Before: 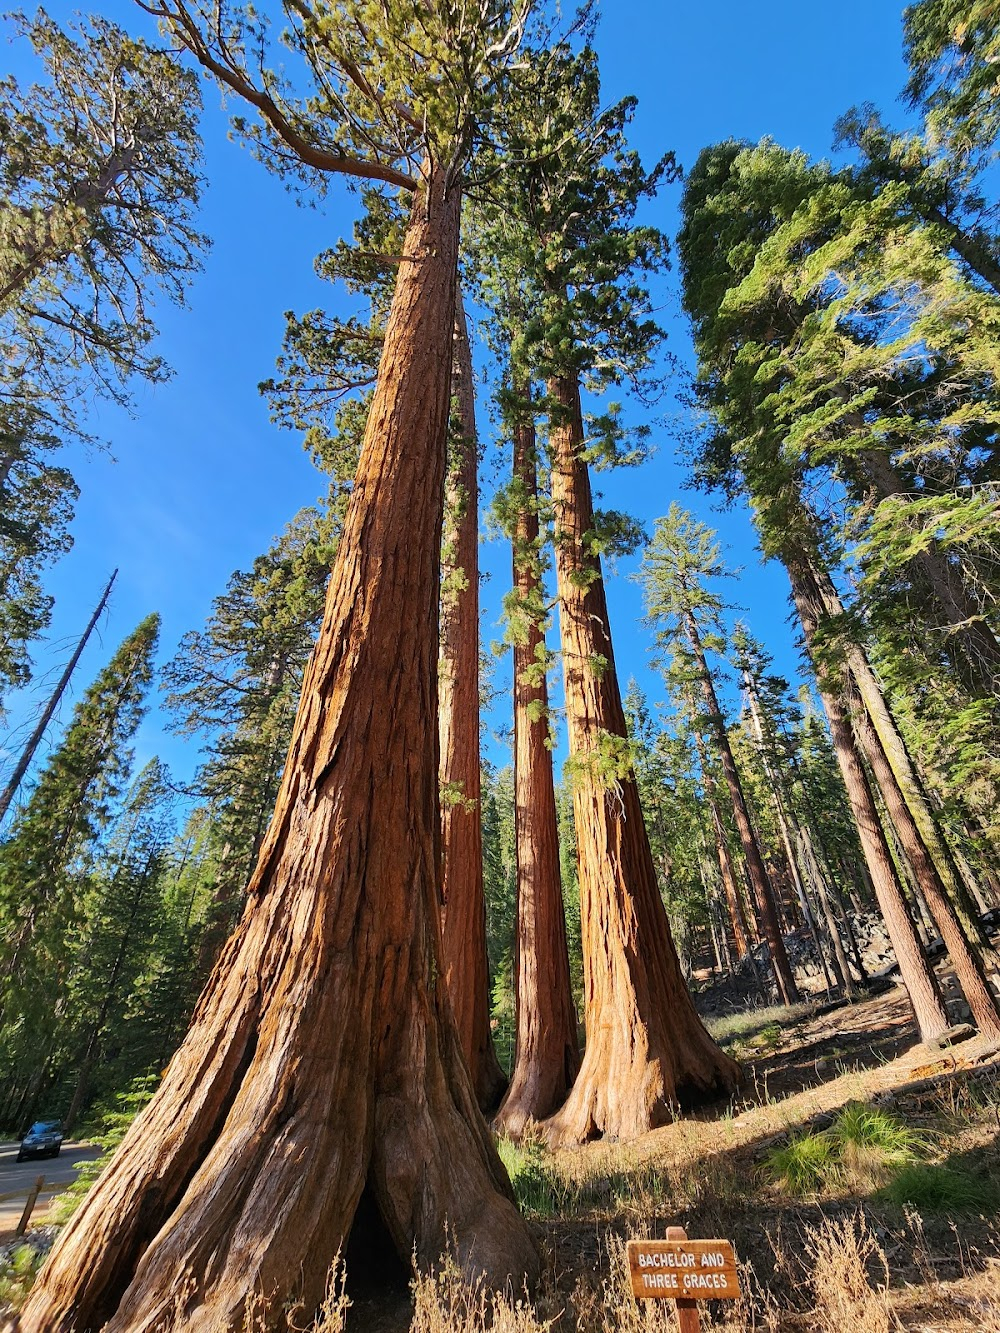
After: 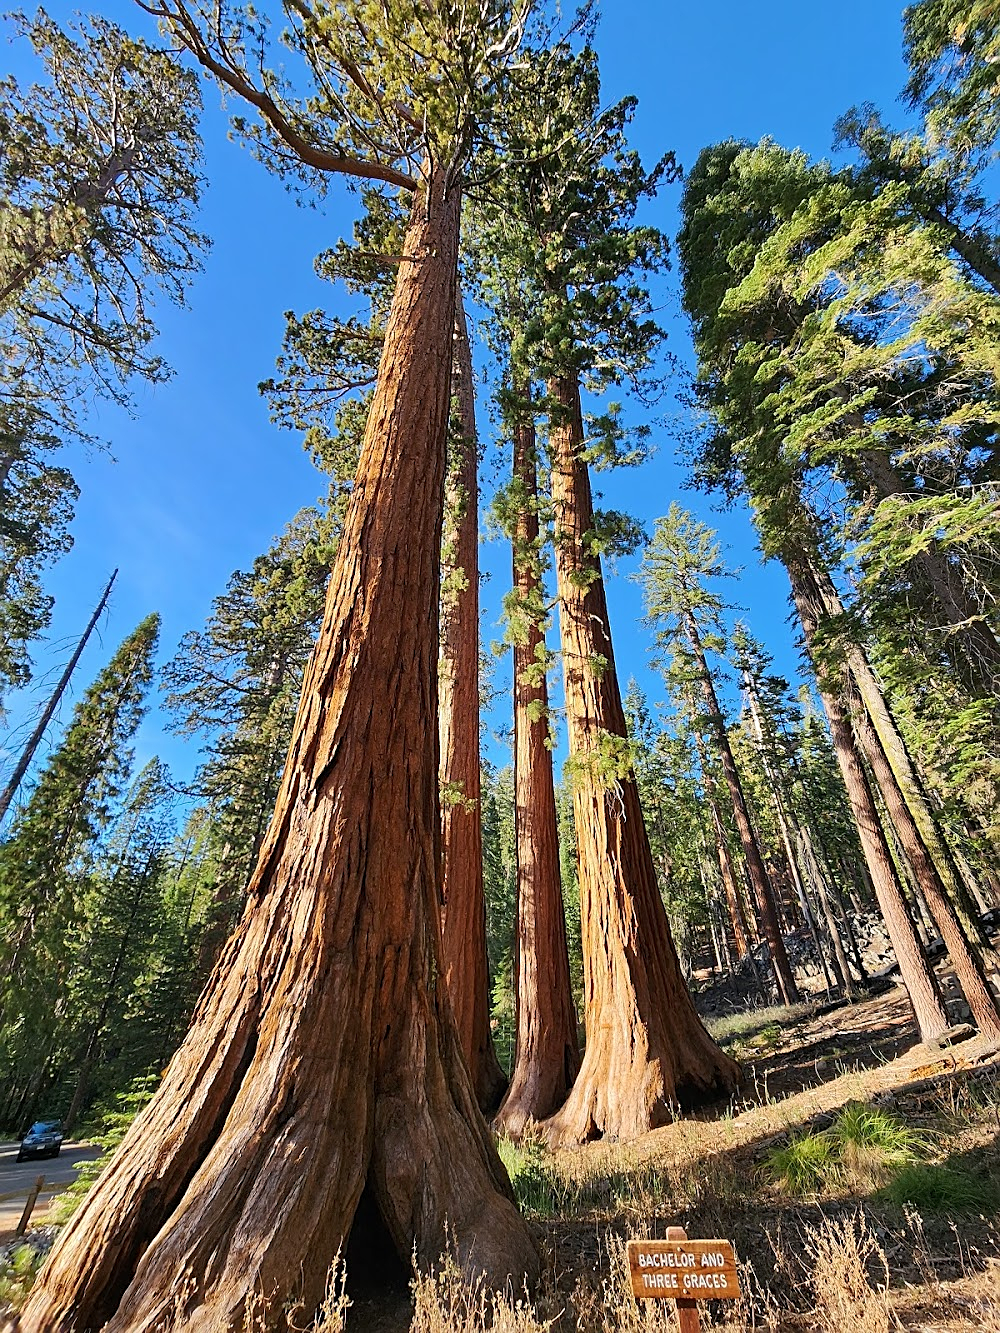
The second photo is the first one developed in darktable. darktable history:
sharpen: radius 1.967
base curve: curves: ch0 [(0, 0) (0.283, 0.295) (1, 1)], preserve colors none
